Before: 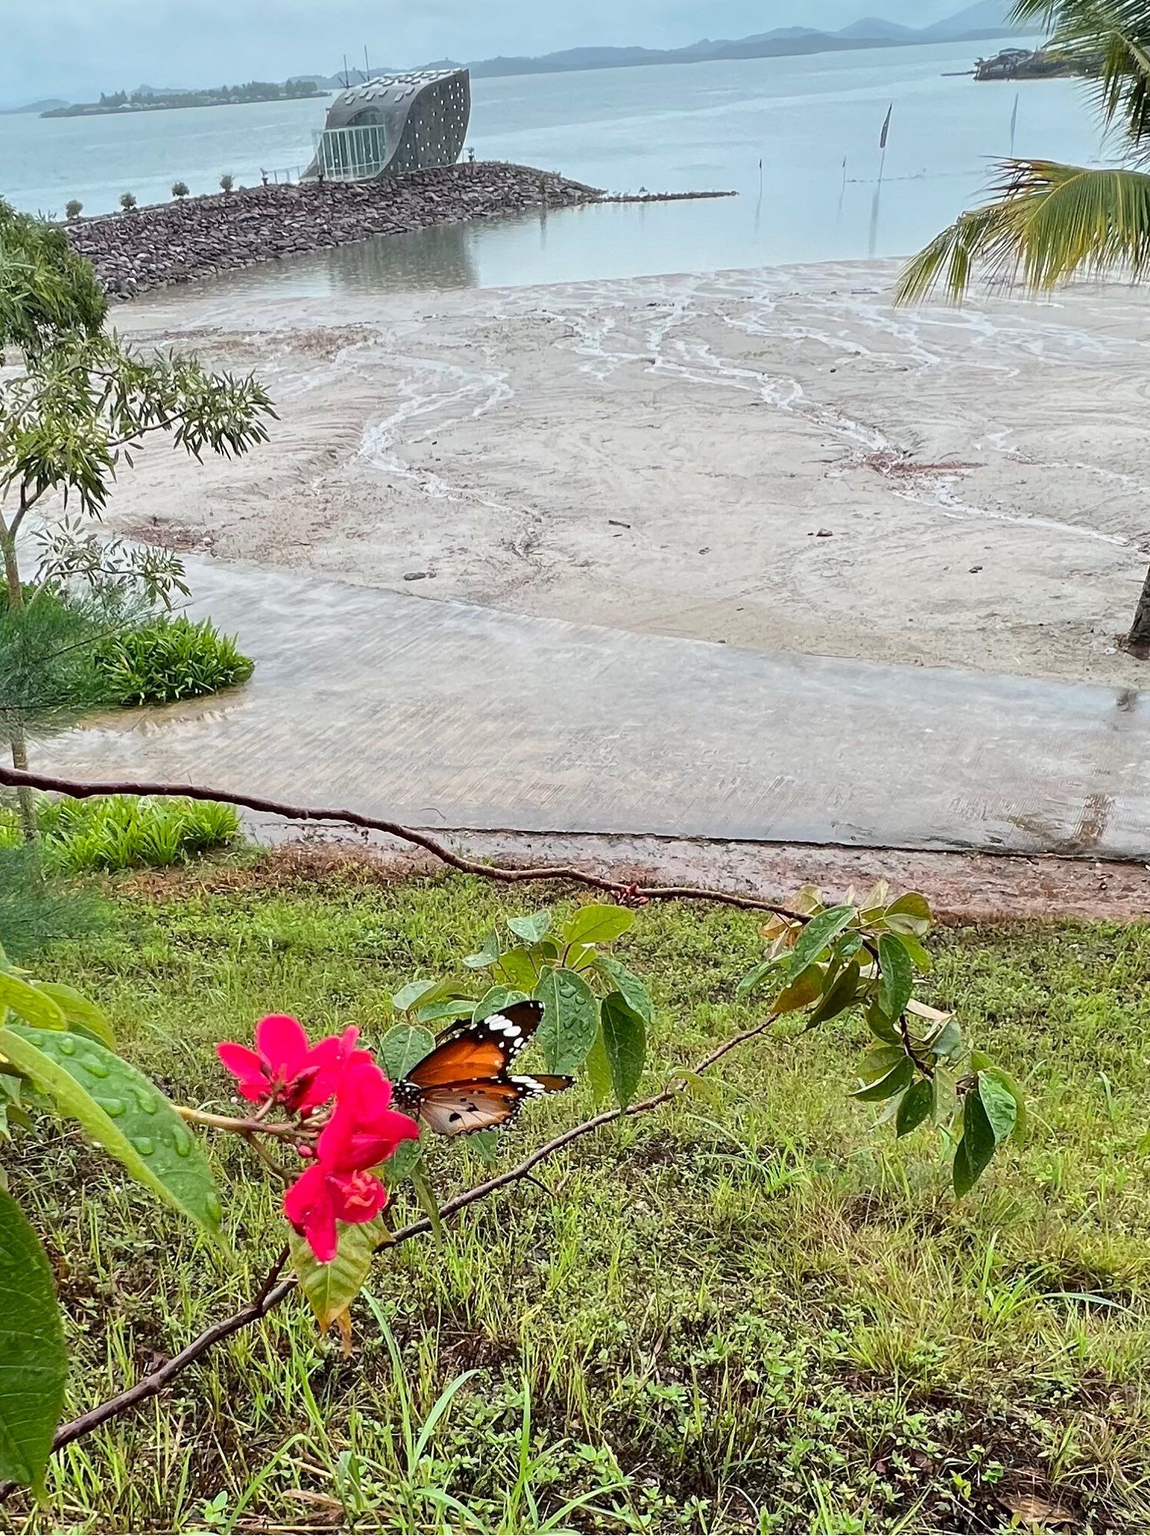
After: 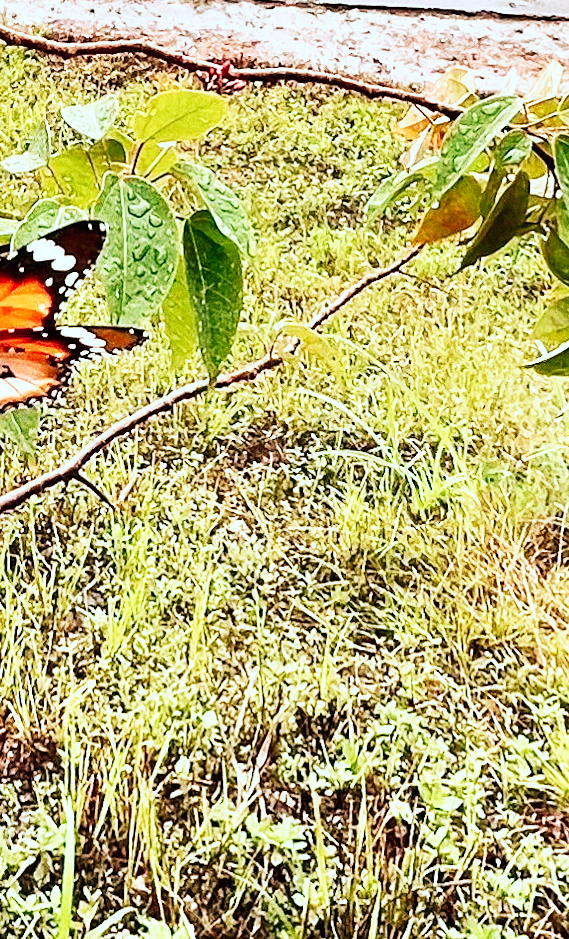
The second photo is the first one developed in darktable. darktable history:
crop: left 35.976%, top 45.819%, right 18.162%, bottom 5.807%
grain: on, module defaults
color correction: highlights a* -2.24, highlights b* -18.1
white balance: red 1.138, green 0.996, blue 0.812
base curve: curves: ch0 [(0, 0) (0.007, 0.004) (0.027, 0.03) (0.046, 0.07) (0.207, 0.54) (0.442, 0.872) (0.673, 0.972) (1, 1)], preserve colors none
rotate and perspective: rotation 0.72°, lens shift (vertical) -0.352, lens shift (horizontal) -0.051, crop left 0.152, crop right 0.859, crop top 0.019, crop bottom 0.964
